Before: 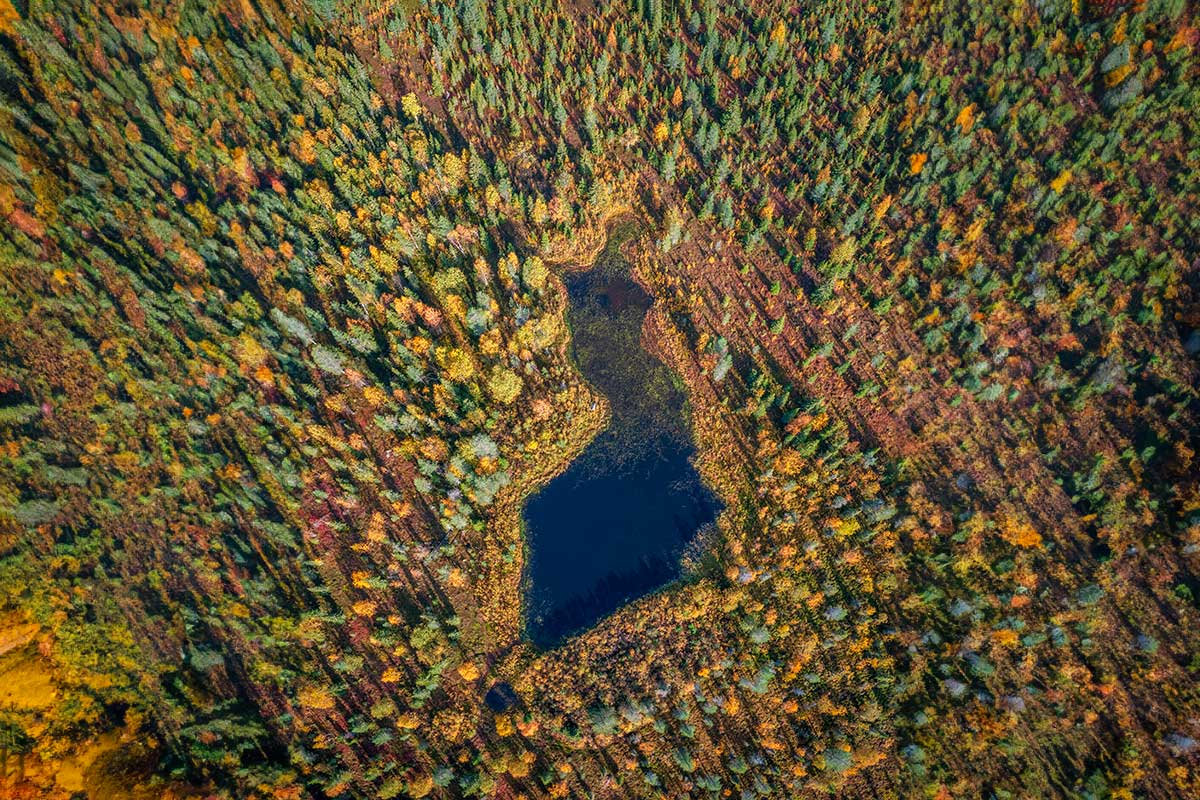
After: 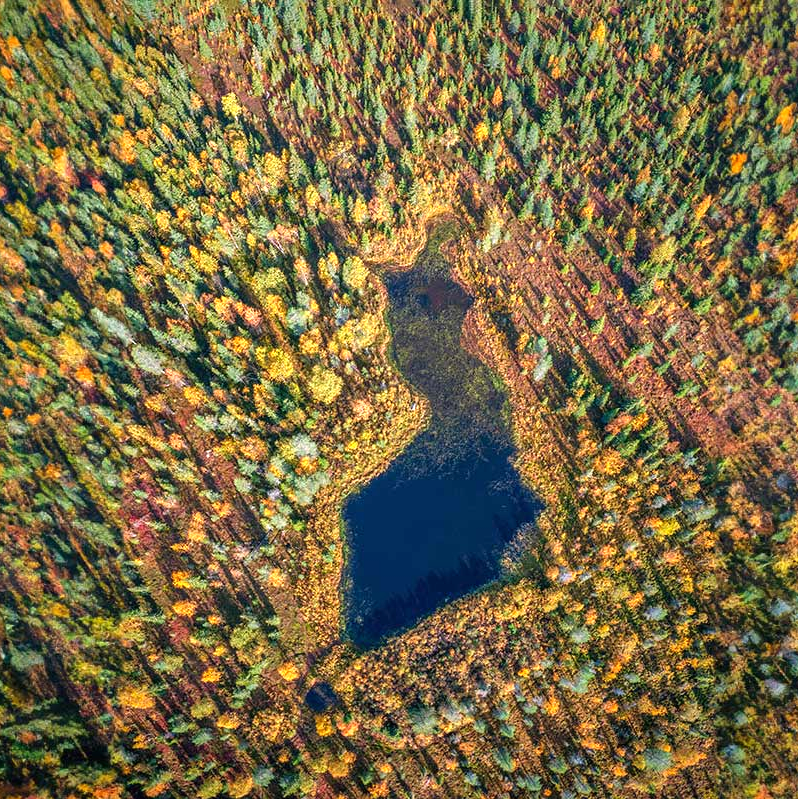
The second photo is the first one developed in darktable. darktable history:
exposure: black level correction 0, exposure 0.595 EV, compensate highlight preservation false
crop and rotate: left 15.011%, right 18.486%
